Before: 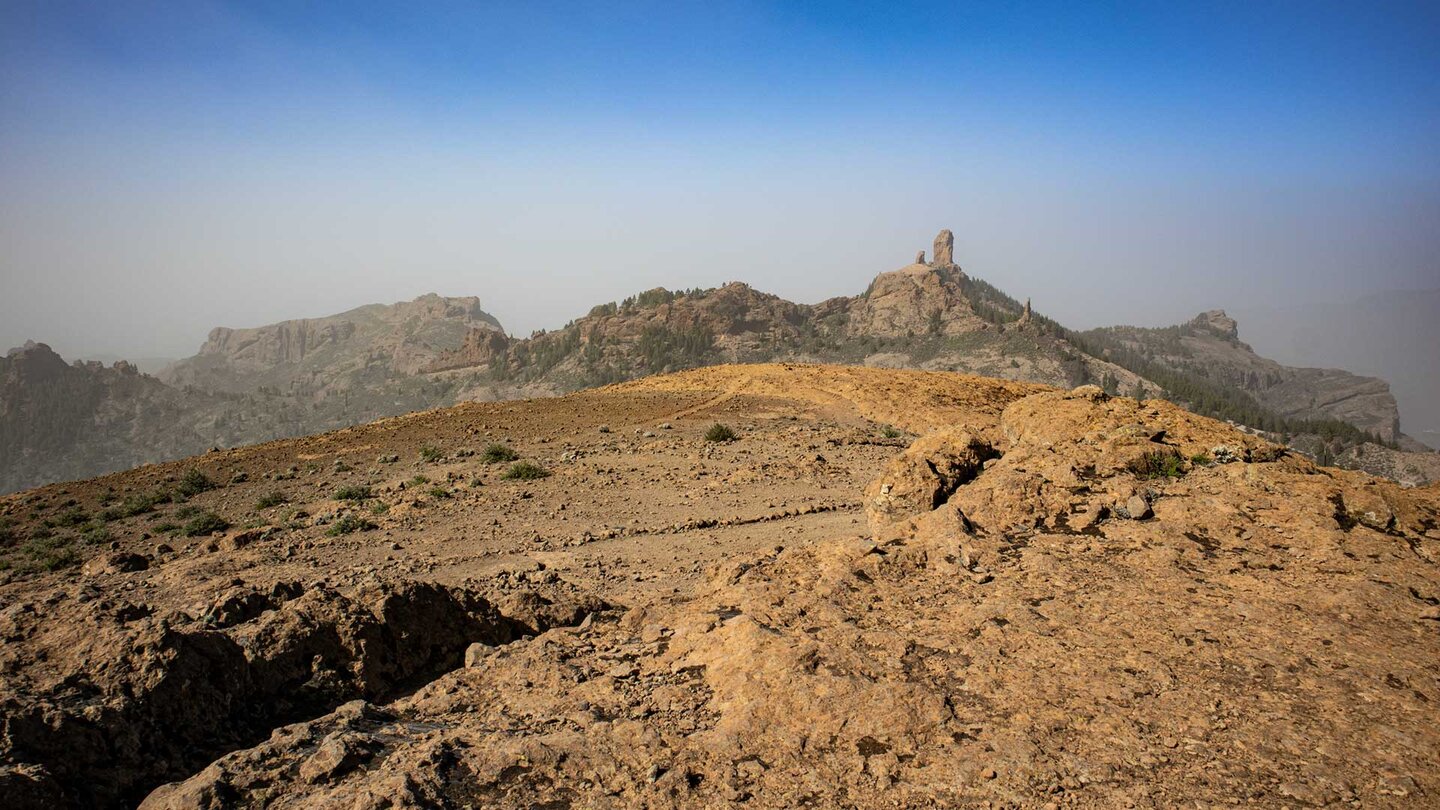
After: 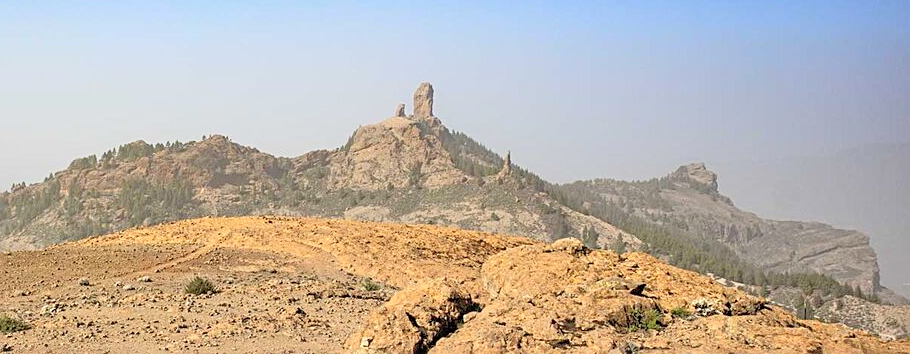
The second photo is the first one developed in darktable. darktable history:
contrast brightness saturation: contrast 0.139, brightness 0.211
crop: left 36.146%, top 18.203%, right 0.615%, bottom 38.078%
sharpen: on, module defaults
tone equalizer: -7 EV 0.148 EV, -6 EV 0.608 EV, -5 EV 1.18 EV, -4 EV 1.35 EV, -3 EV 1.16 EV, -2 EV 0.6 EV, -1 EV 0.15 EV
